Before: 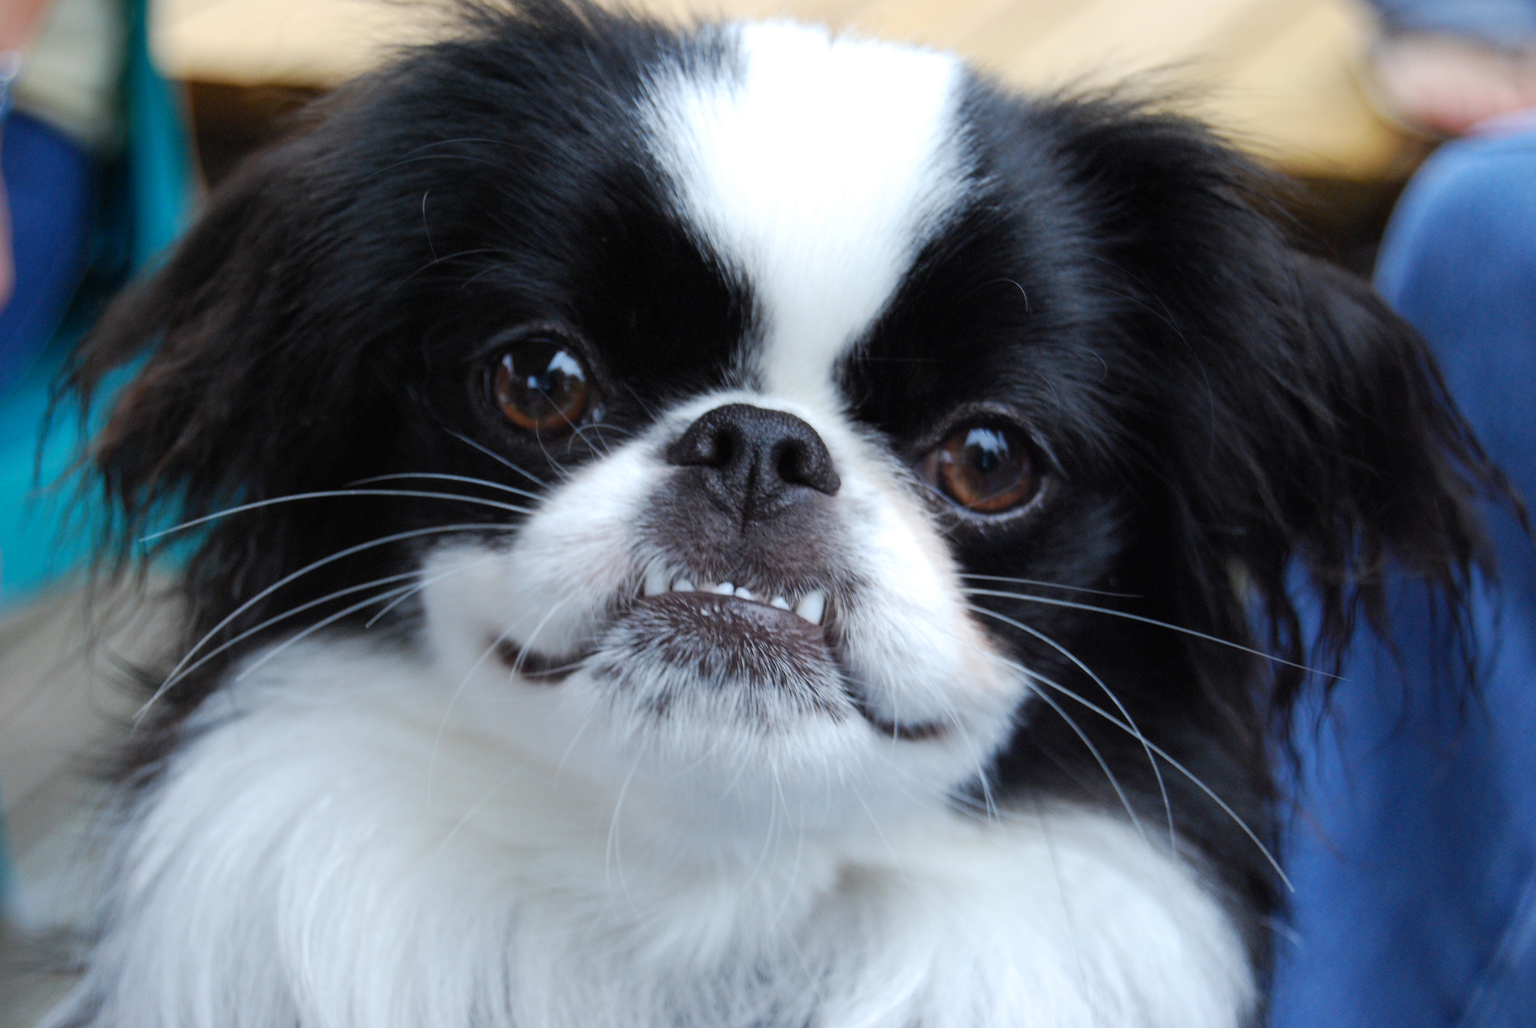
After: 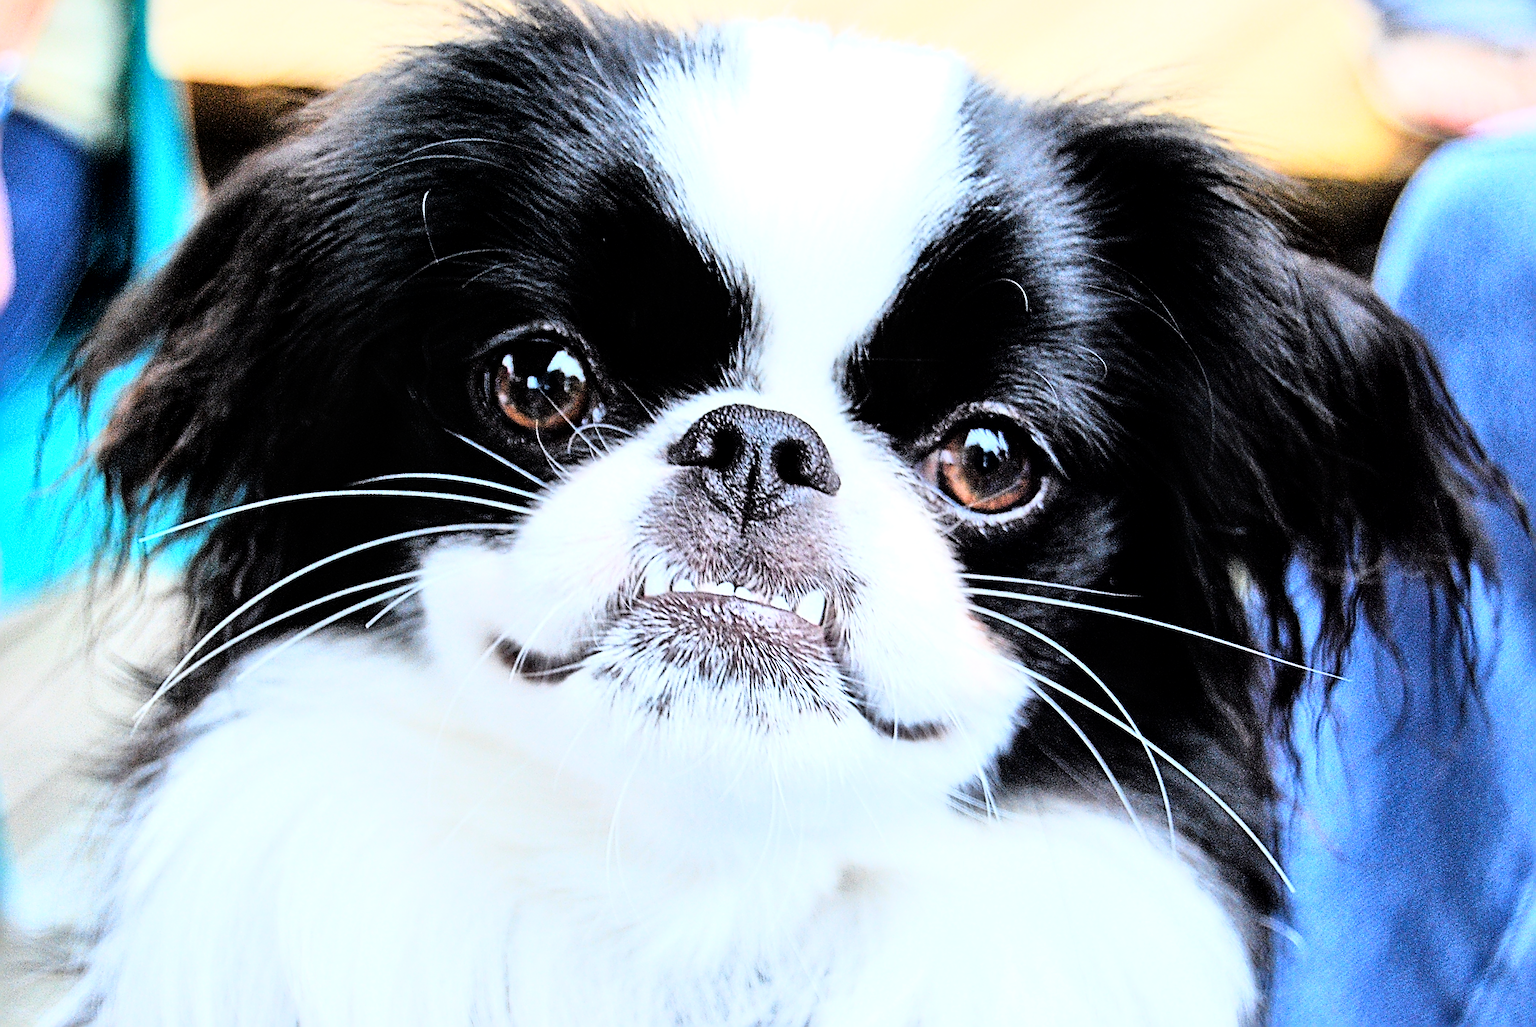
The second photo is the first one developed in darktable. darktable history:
local contrast: mode bilateral grid, contrast 20, coarseness 50, detail 132%, midtone range 0.2
tone equalizer: -7 EV 0.15 EV, -6 EV 0.6 EV, -5 EV 1.15 EV, -4 EV 1.33 EV, -3 EV 1.15 EV, -2 EV 0.6 EV, -1 EV 0.15 EV, mask exposure compensation -0.5 EV
sharpen: amount 2
rgb curve: curves: ch0 [(0, 0) (0.21, 0.15) (0.24, 0.21) (0.5, 0.75) (0.75, 0.96) (0.89, 0.99) (1, 1)]; ch1 [(0, 0.02) (0.21, 0.13) (0.25, 0.2) (0.5, 0.67) (0.75, 0.9) (0.89, 0.97) (1, 1)]; ch2 [(0, 0.02) (0.21, 0.13) (0.25, 0.2) (0.5, 0.67) (0.75, 0.9) (0.89, 0.97) (1, 1)], compensate middle gray true
